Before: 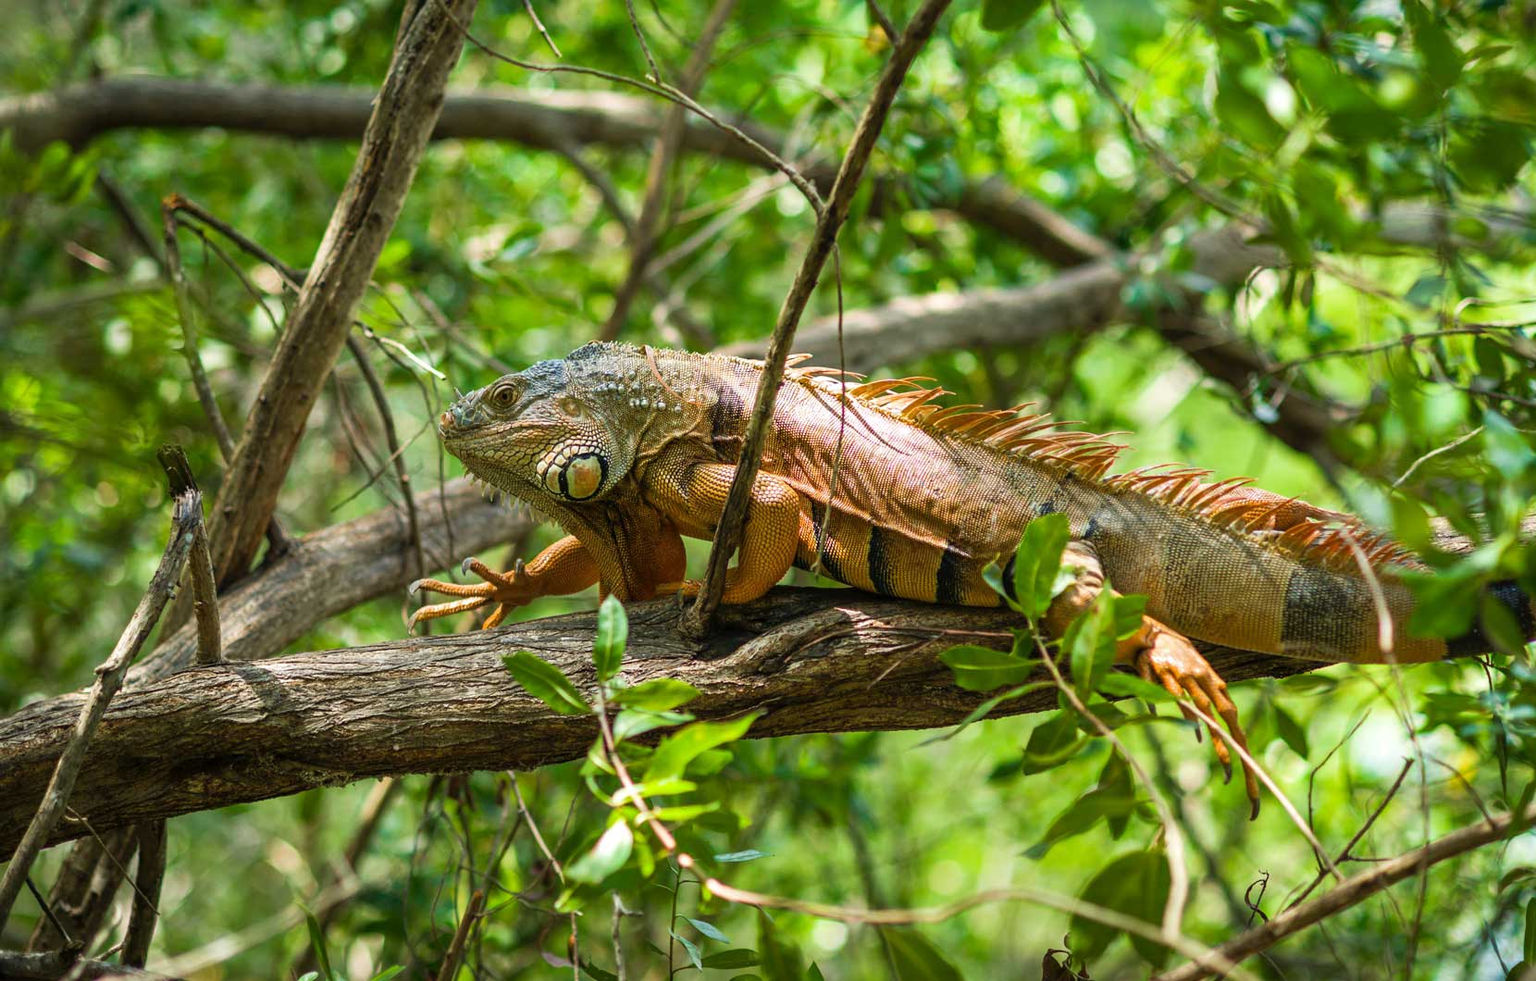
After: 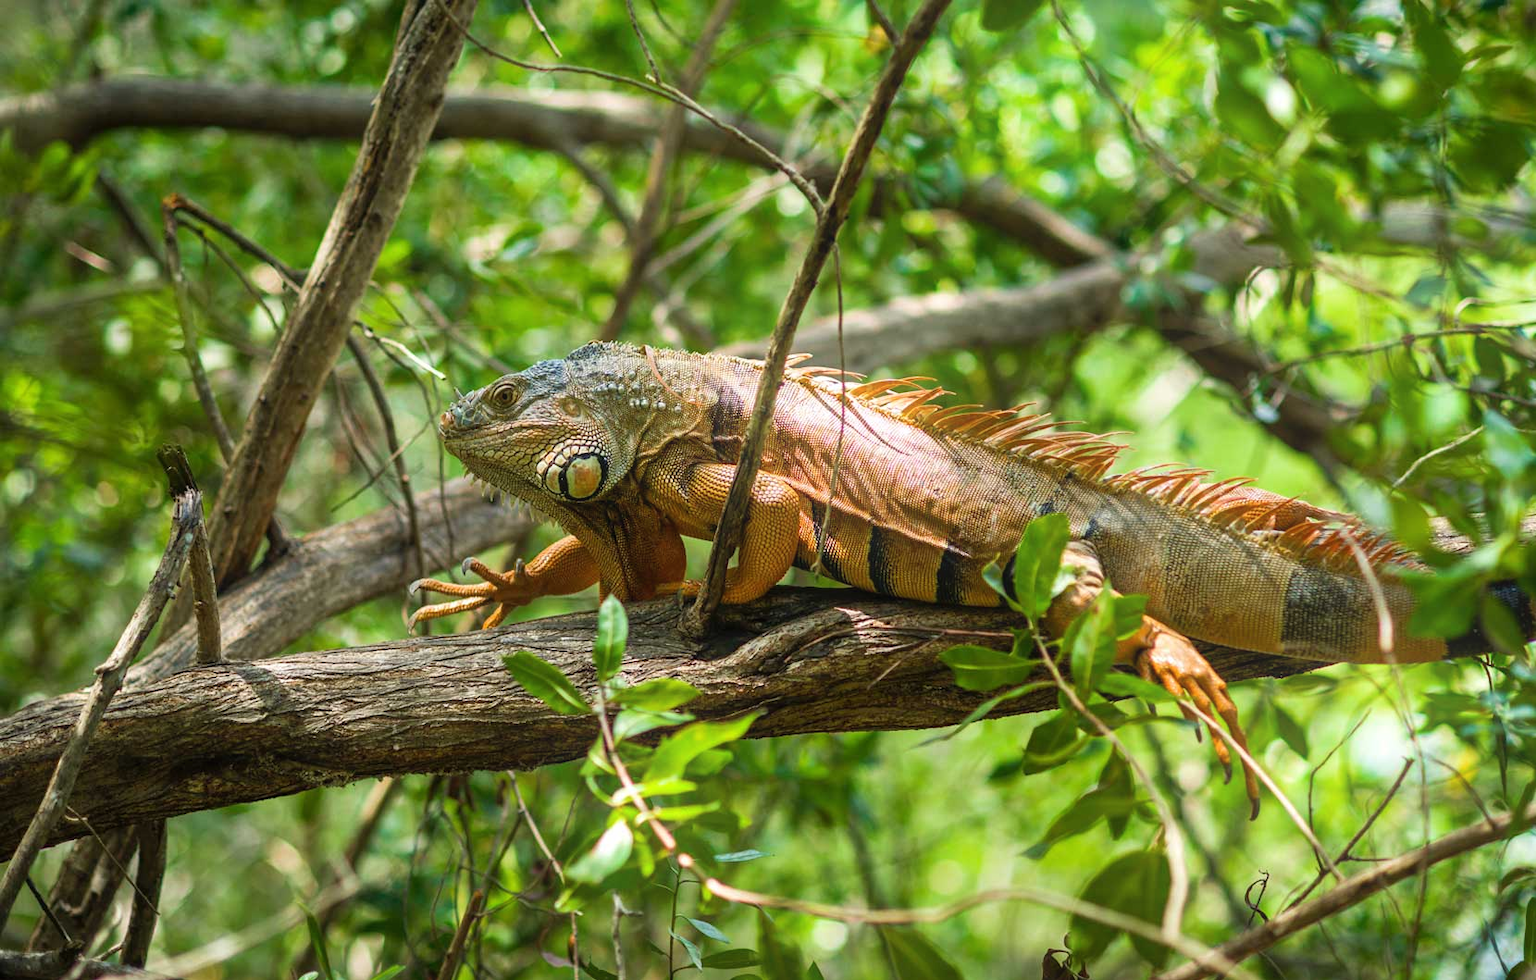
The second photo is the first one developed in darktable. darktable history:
shadows and highlights: shadows 25, highlights -48, soften with gaussian
bloom: size 16%, threshold 98%, strength 20%
